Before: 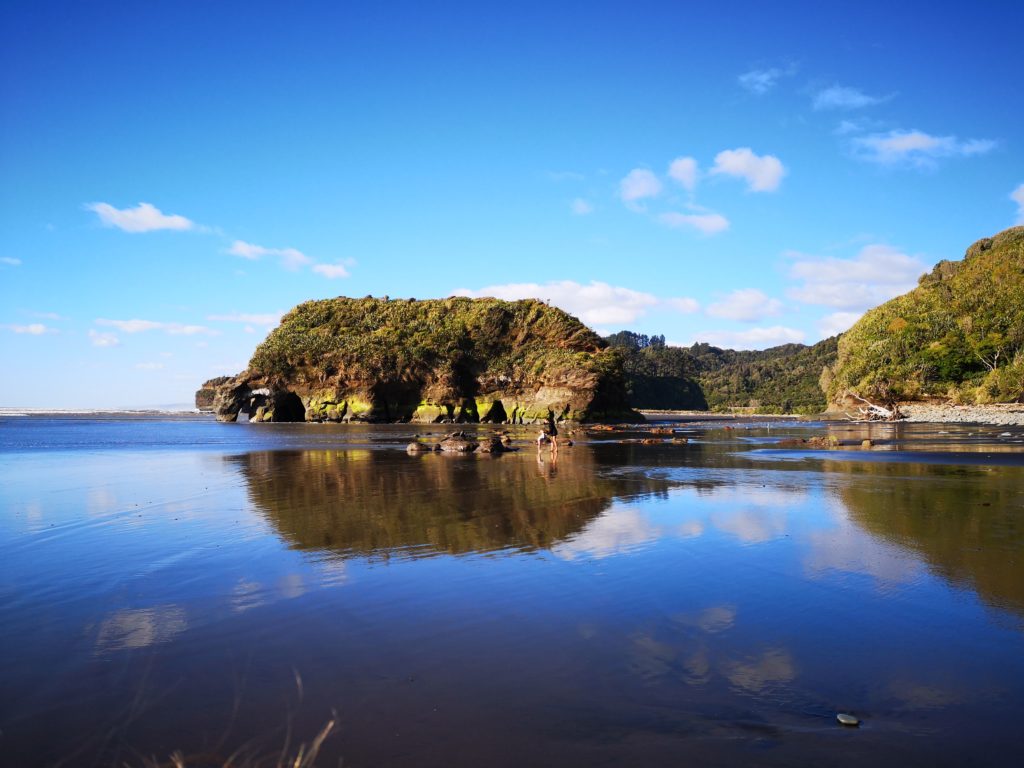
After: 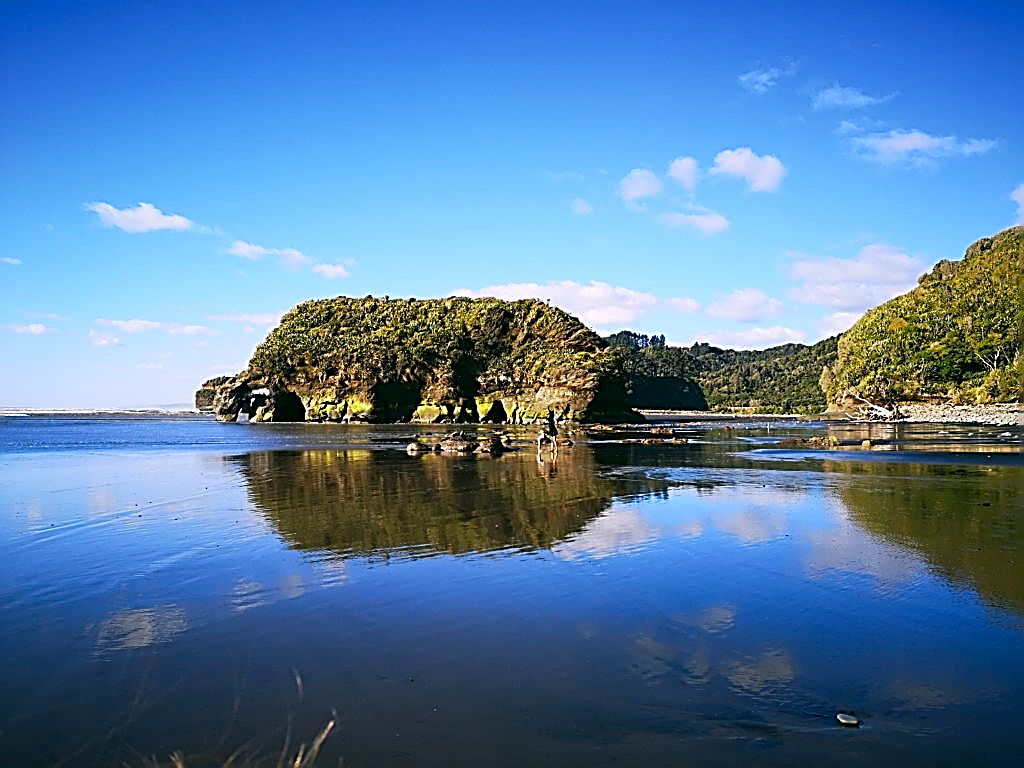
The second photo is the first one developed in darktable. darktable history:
color correction: highlights a* -0.482, highlights b* 9.48, shadows a* -9.48, shadows b* 0.803
white balance: red 1.004, blue 1.096
sharpen: amount 2
